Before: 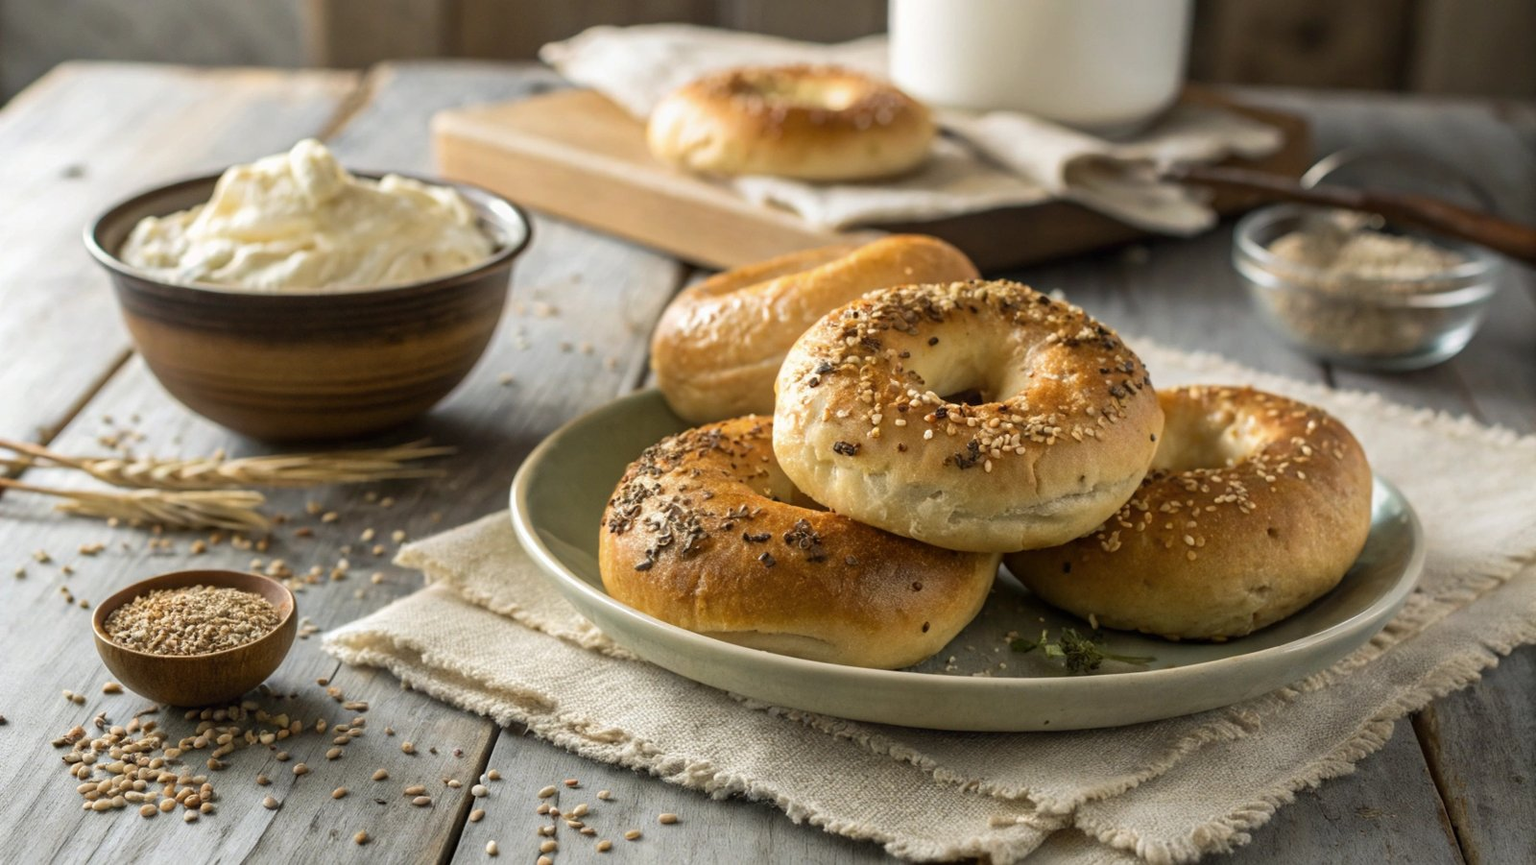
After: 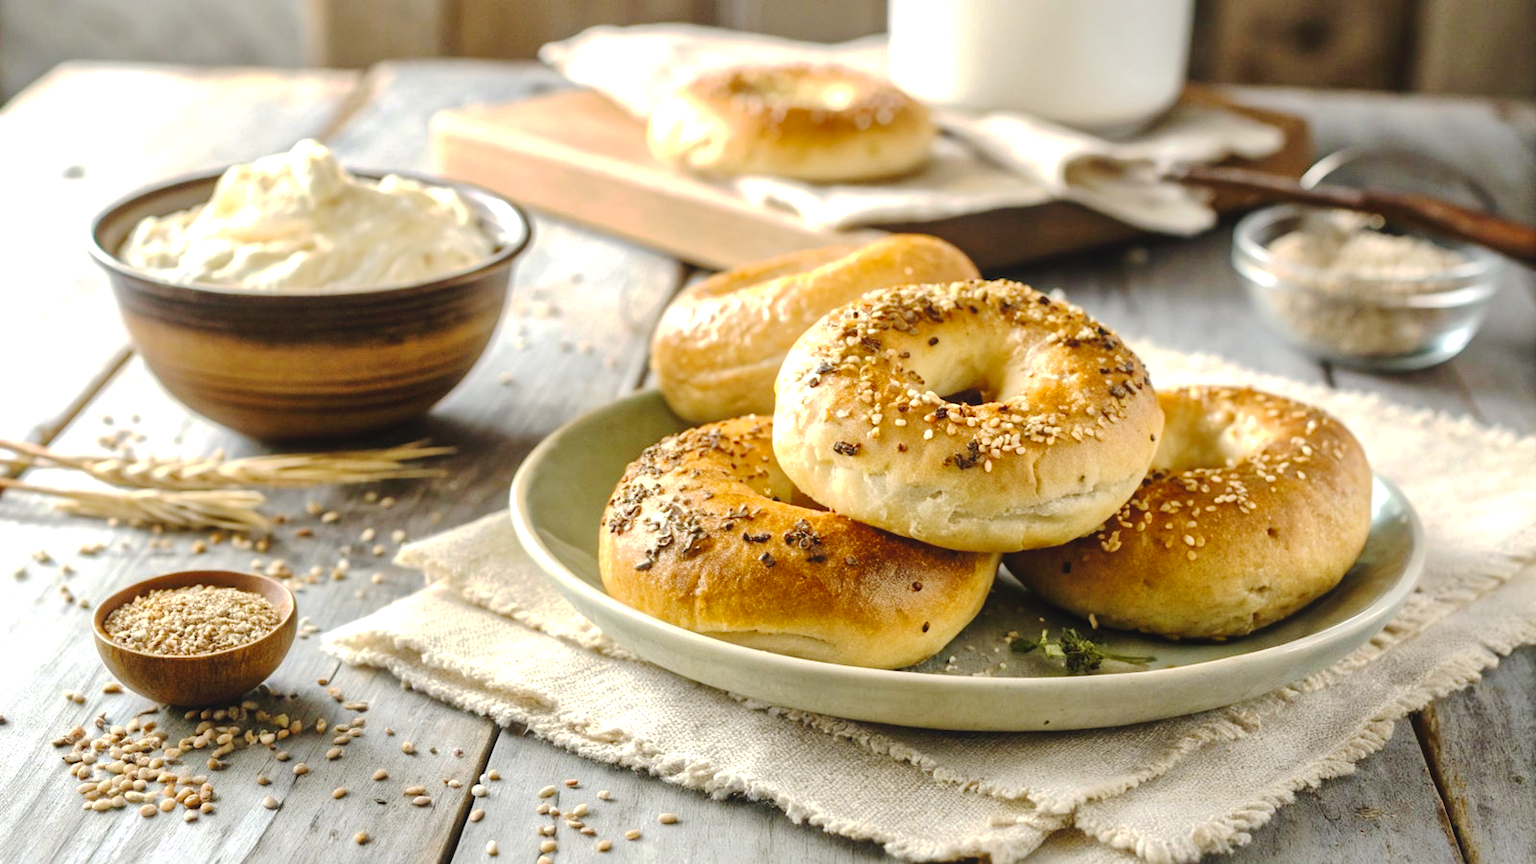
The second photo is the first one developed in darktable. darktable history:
tone curve: curves: ch0 [(0, 0) (0.003, 0.077) (0.011, 0.08) (0.025, 0.083) (0.044, 0.095) (0.069, 0.106) (0.1, 0.12) (0.136, 0.144) (0.177, 0.185) (0.224, 0.231) (0.277, 0.297) (0.335, 0.382) (0.399, 0.471) (0.468, 0.553) (0.543, 0.623) (0.623, 0.689) (0.709, 0.75) (0.801, 0.81) (0.898, 0.873) (1, 1)], preserve colors none
local contrast: mode bilateral grid, contrast 20, coarseness 50, detail 144%, midtone range 0.2
exposure: exposure 0.6 EV, compensate highlight preservation false
contrast brightness saturation: contrast 0.07, brightness 0.08, saturation 0.18
